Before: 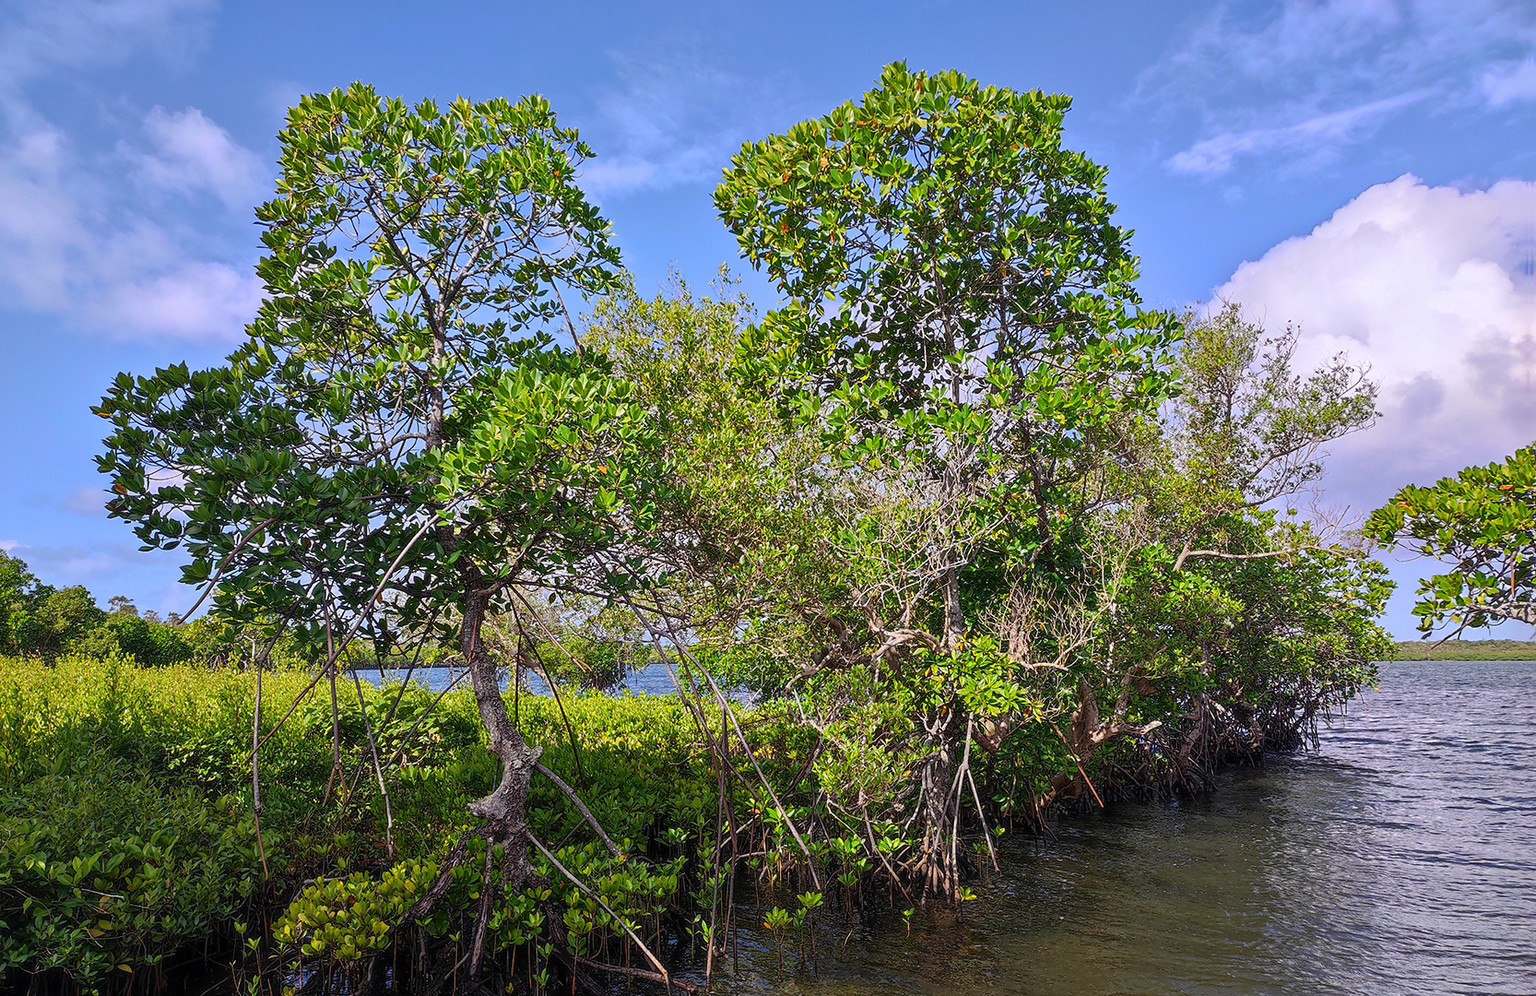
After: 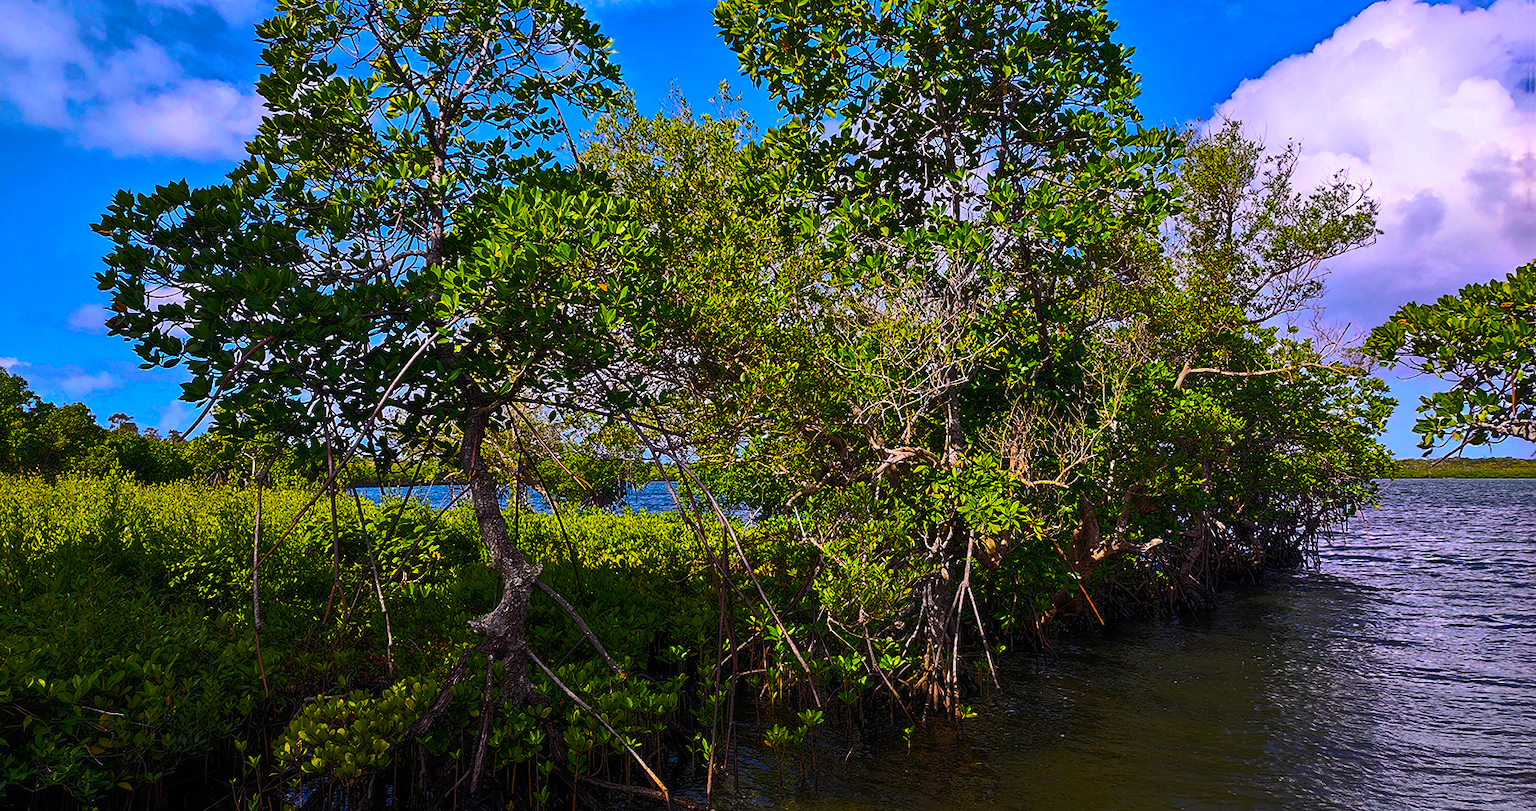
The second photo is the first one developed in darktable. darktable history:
color balance rgb: linear chroma grading › global chroma 40.15%, perceptual saturation grading › global saturation 60.58%, perceptual saturation grading › highlights 20.44%, perceptual saturation grading › shadows -50.36%, perceptual brilliance grading › highlights 2.19%, perceptual brilliance grading › mid-tones -50.36%, perceptual brilliance grading › shadows -50.36%
crop and rotate: top 18.507%
